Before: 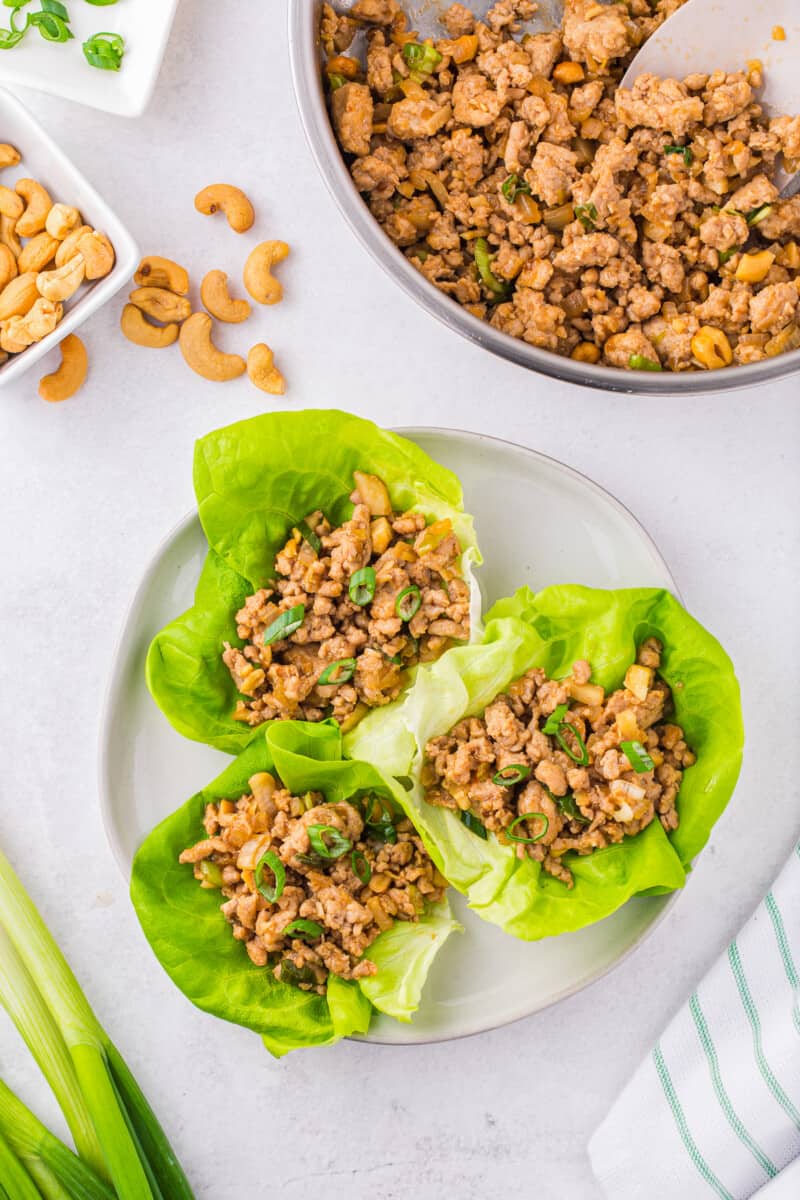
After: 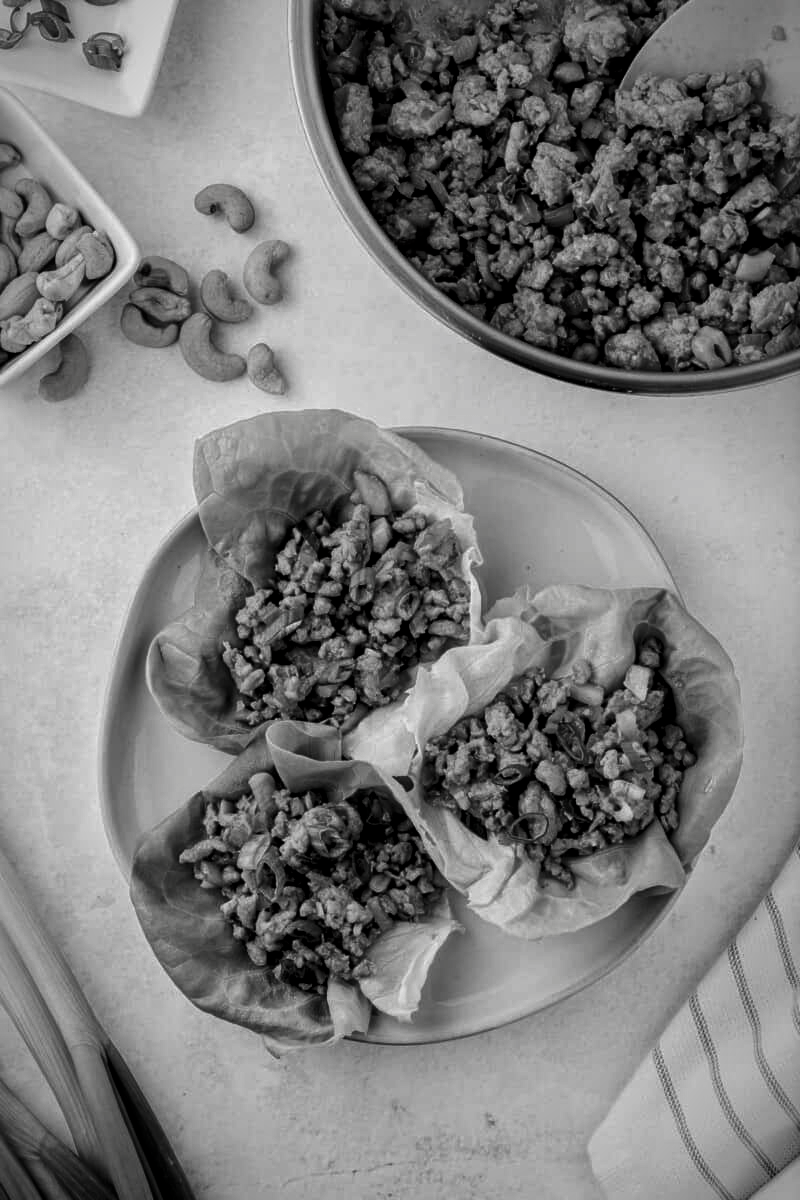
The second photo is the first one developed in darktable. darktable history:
color balance rgb: perceptual saturation grading › global saturation 30.867%, global vibrance 41.549%
contrast brightness saturation: contrast -0.027, brightness -0.574, saturation -0.994
exposure: black level correction 0.048, exposure 0.013 EV, compensate highlight preservation false
vignetting: automatic ratio true
